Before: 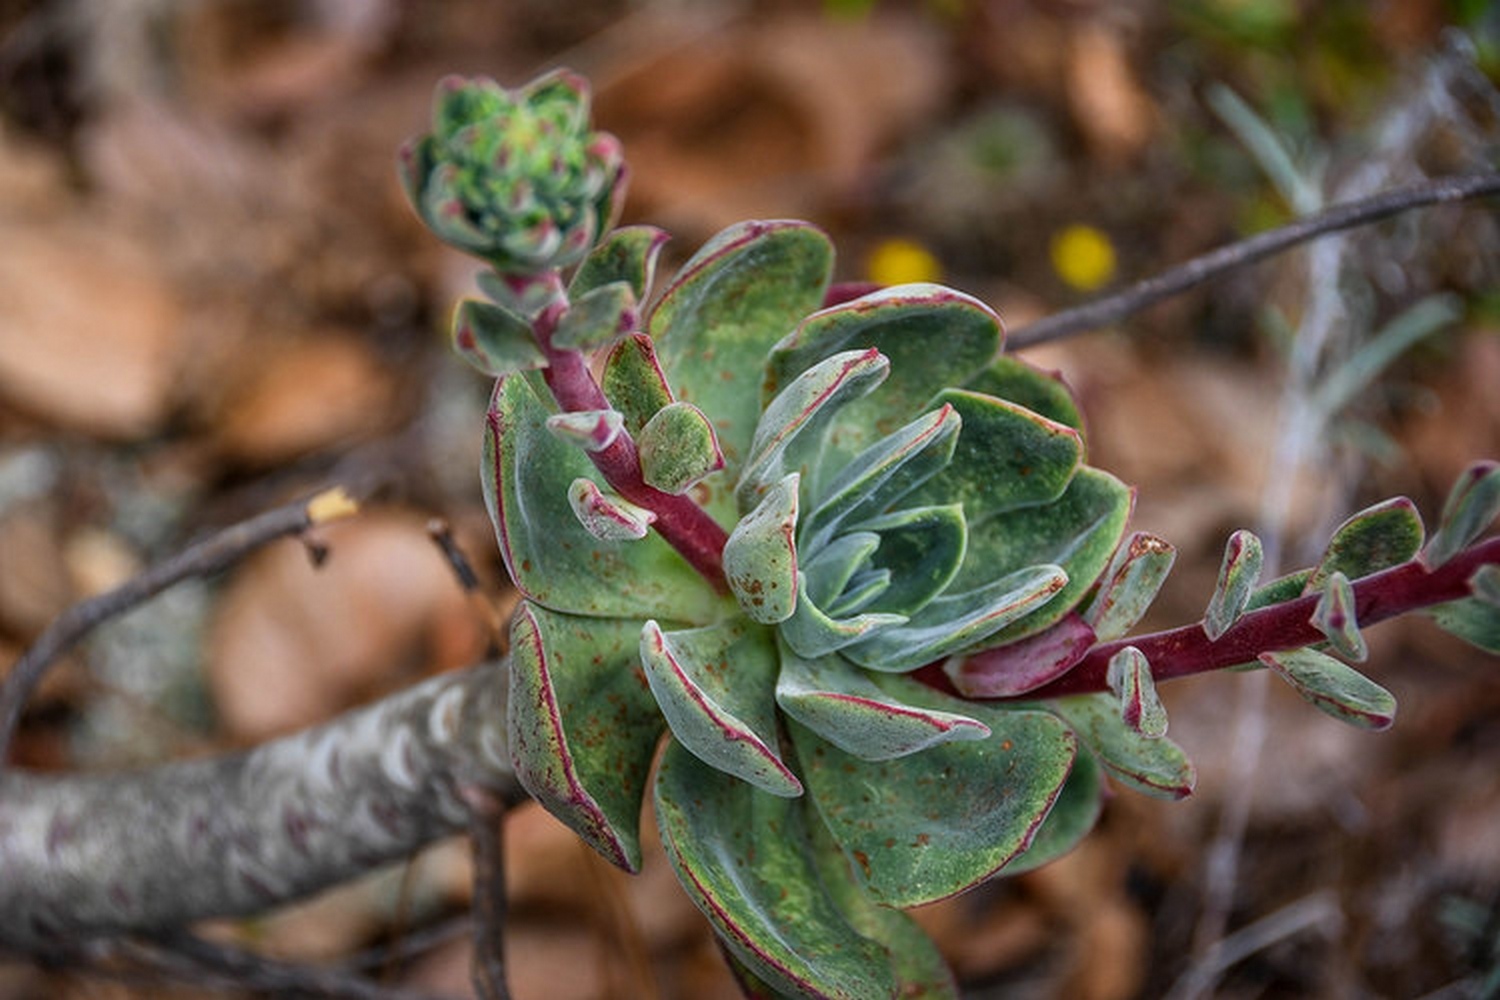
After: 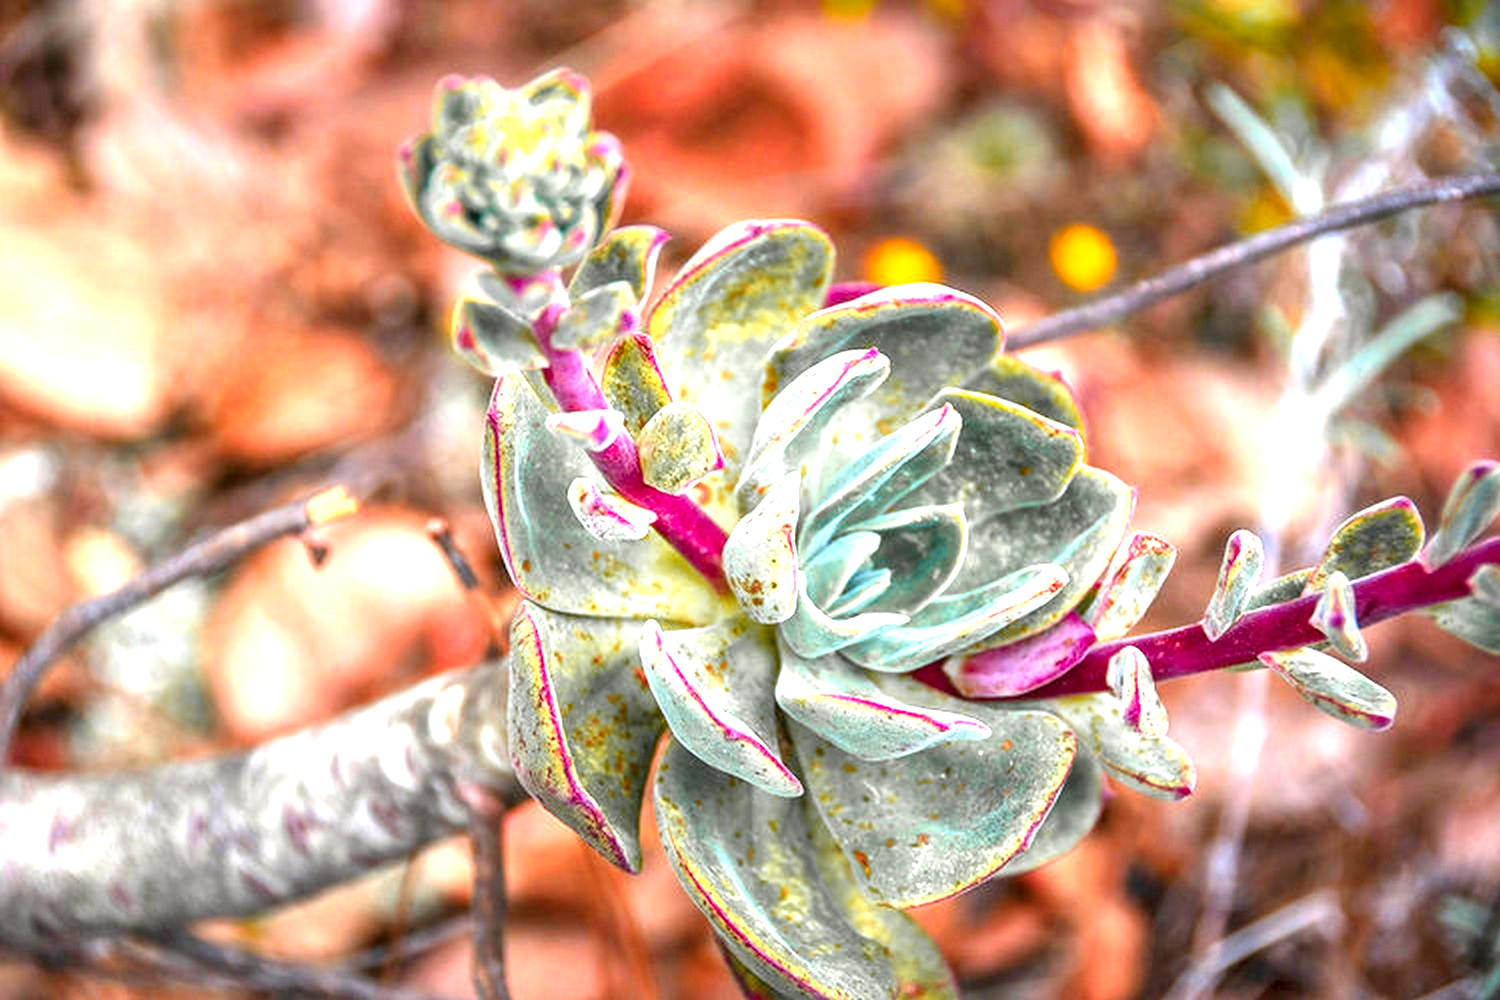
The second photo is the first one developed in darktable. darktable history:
exposure: exposure 2 EV, compensate highlight preservation false
color balance rgb: perceptual saturation grading › global saturation 20%, global vibrance 20%
white balance: red 1.009, blue 0.985
color zones: curves: ch1 [(0.29, 0.492) (0.373, 0.185) (0.509, 0.481)]; ch2 [(0.25, 0.462) (0.749, 0.457)], mix 40.67%
